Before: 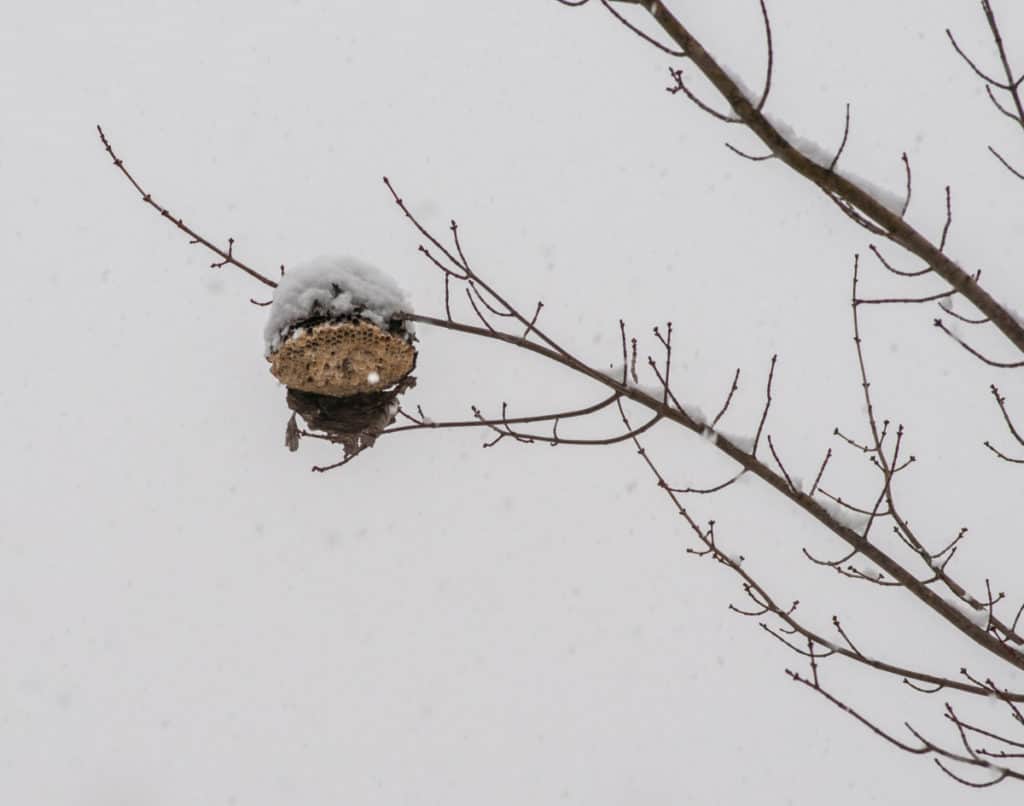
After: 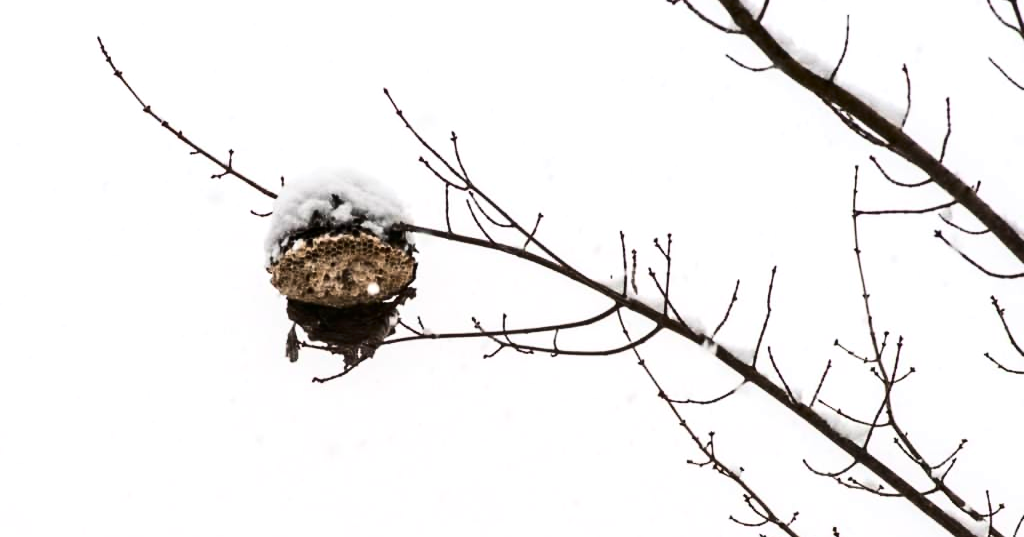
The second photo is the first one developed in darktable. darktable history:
contrast brightness saturation: contrast 0.28
crop: top 11.166%, bottom 22.168%
tone equalizer: -8 EV -0.75 EV, -7 EV -0.7 EV, -6 EV -0.6 EV, -5 EV -0.4 EV, -3 EV 0.4 EV, -2 EV 0.6 EV, -1 EV 0.7 EV, +0 EV 0.75 EV, edges refinement/feathering 500, mask exposure compensation -1.57 EV, preserve details no
